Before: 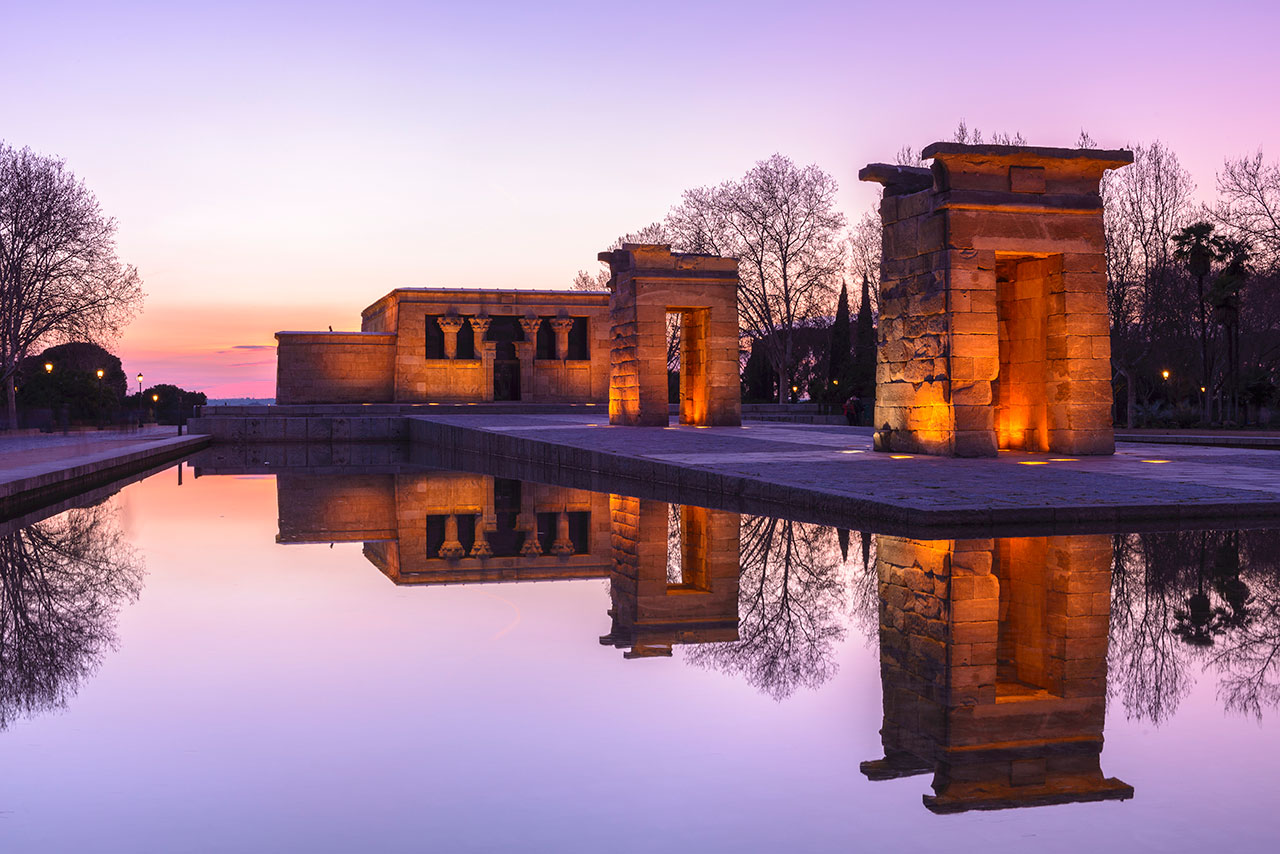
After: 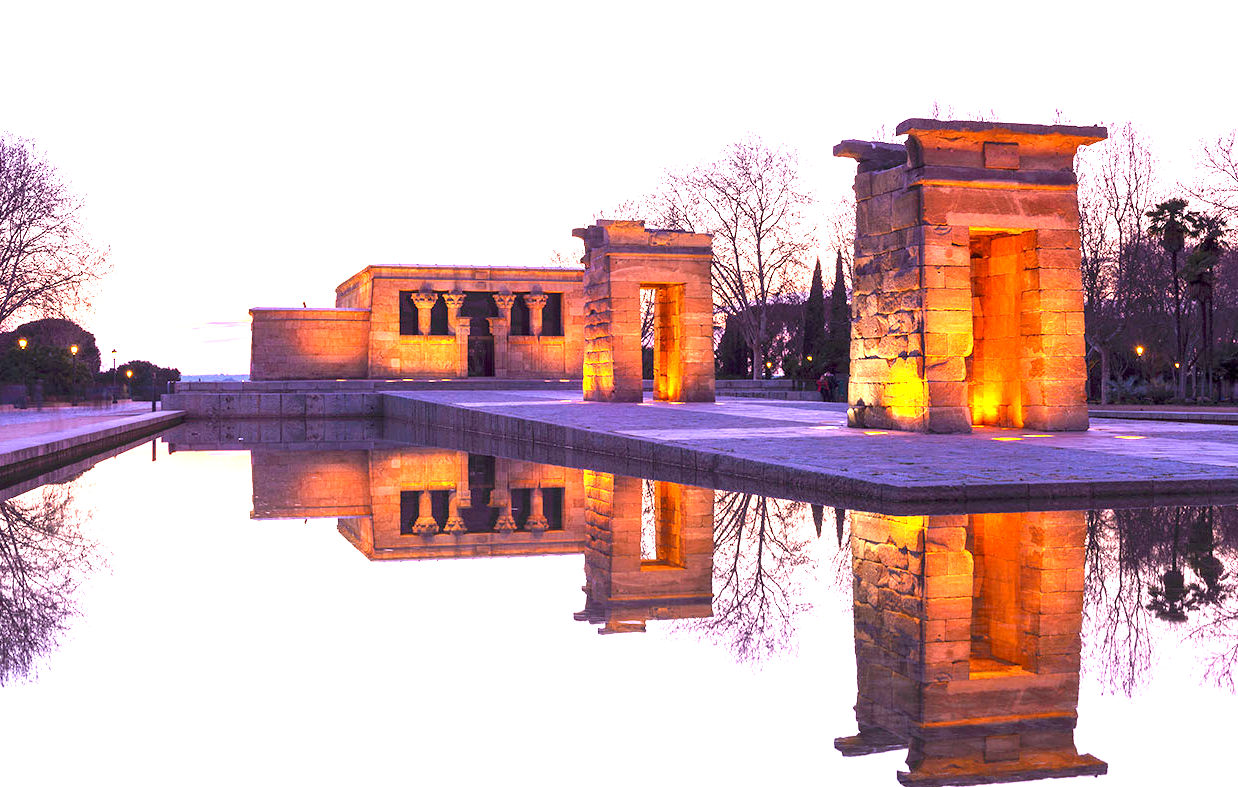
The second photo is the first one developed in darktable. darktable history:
crop: left 2.103%, top 2.901%, right 1.155%, bottom 4.874%
exposure: black level correction 0.001, exposure 1.988 EV, compensate exposure bias true, compensate highlight preservation false
shadows and highlights: shadows 30.95, highlights 1.26, soften with gaussian
